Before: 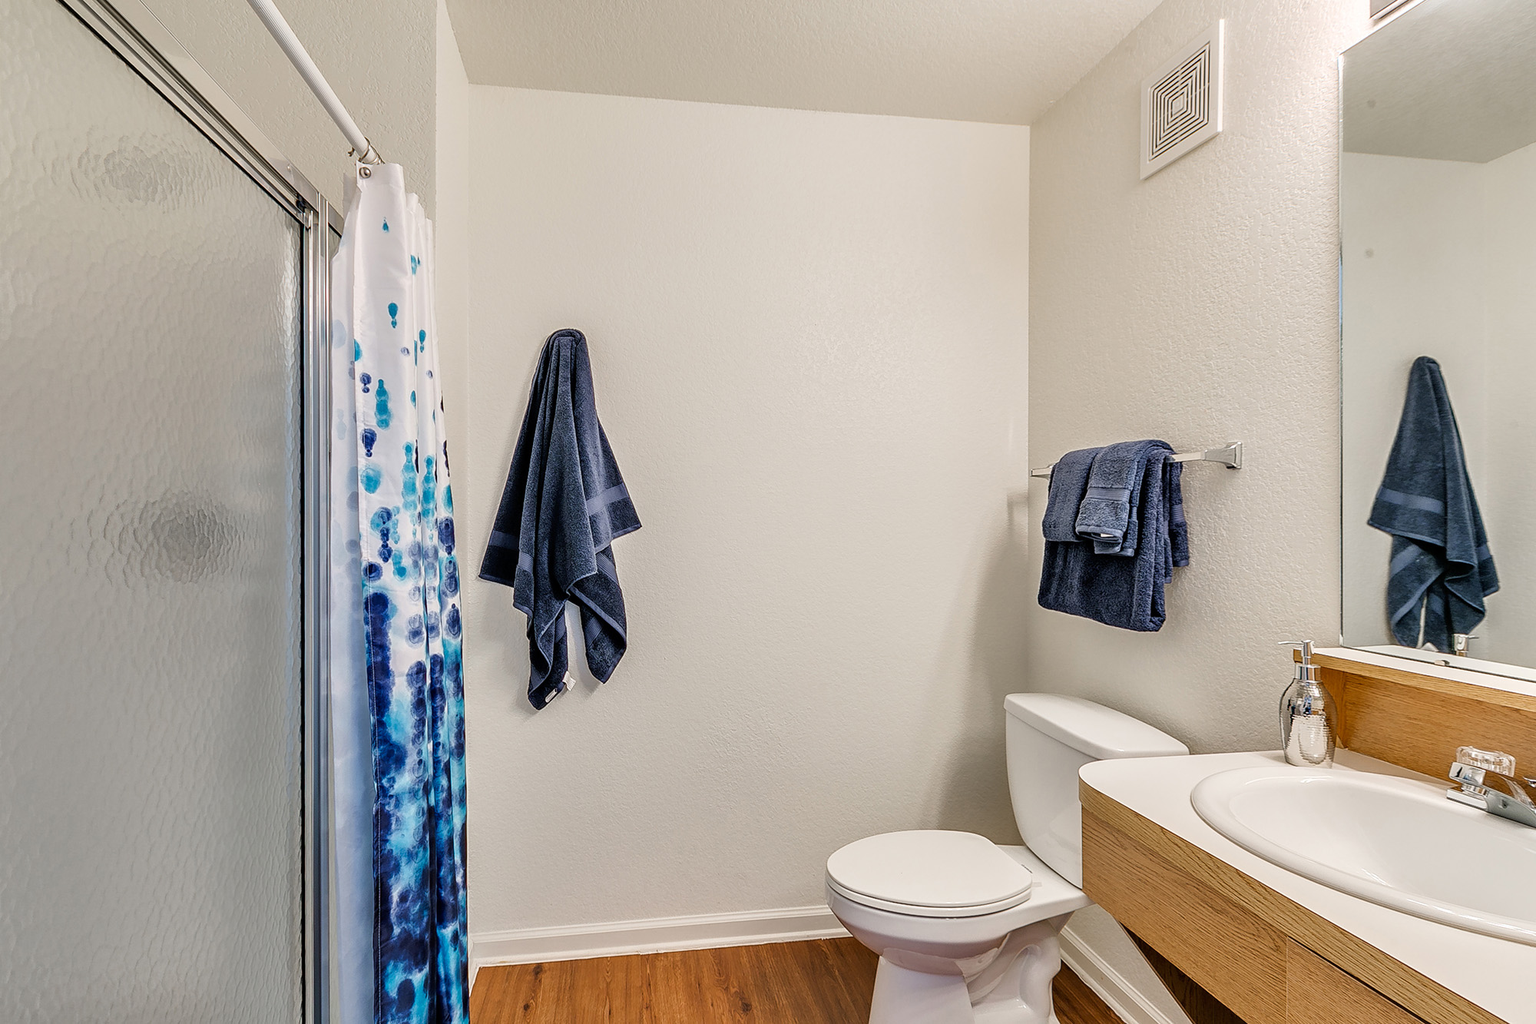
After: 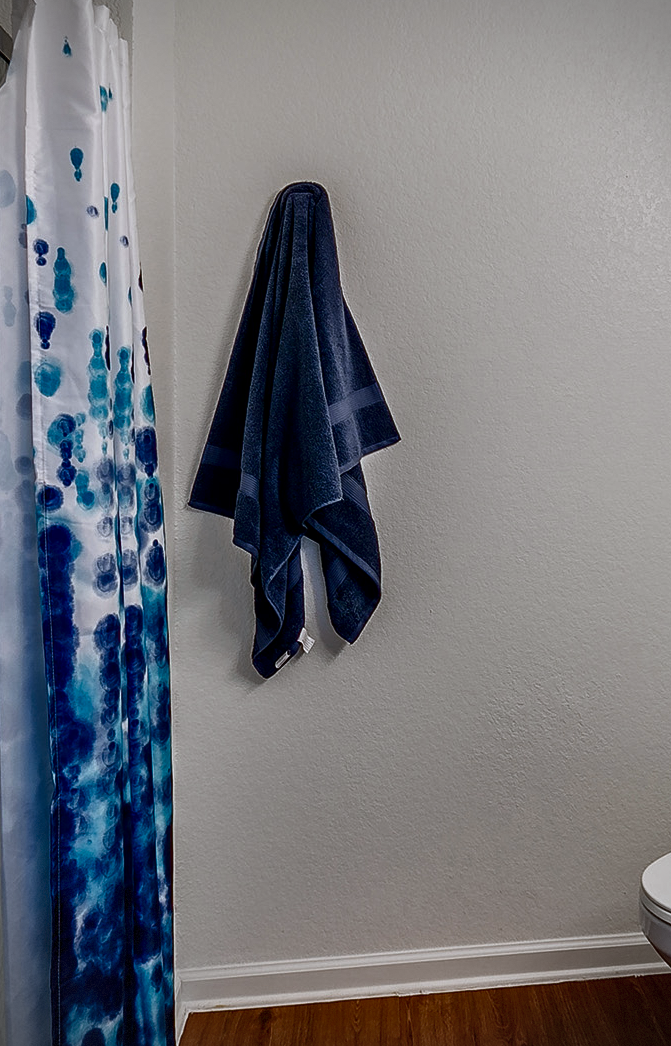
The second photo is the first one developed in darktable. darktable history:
vignetting: dithering 8-bit output, unbound false
white balance: red 0.974, blue 1.044
crop and rotate: left 21.77%, top 18.528%, right 44.676%, bottom 2.997%
contrast brightness saturation: brightness -0.52
